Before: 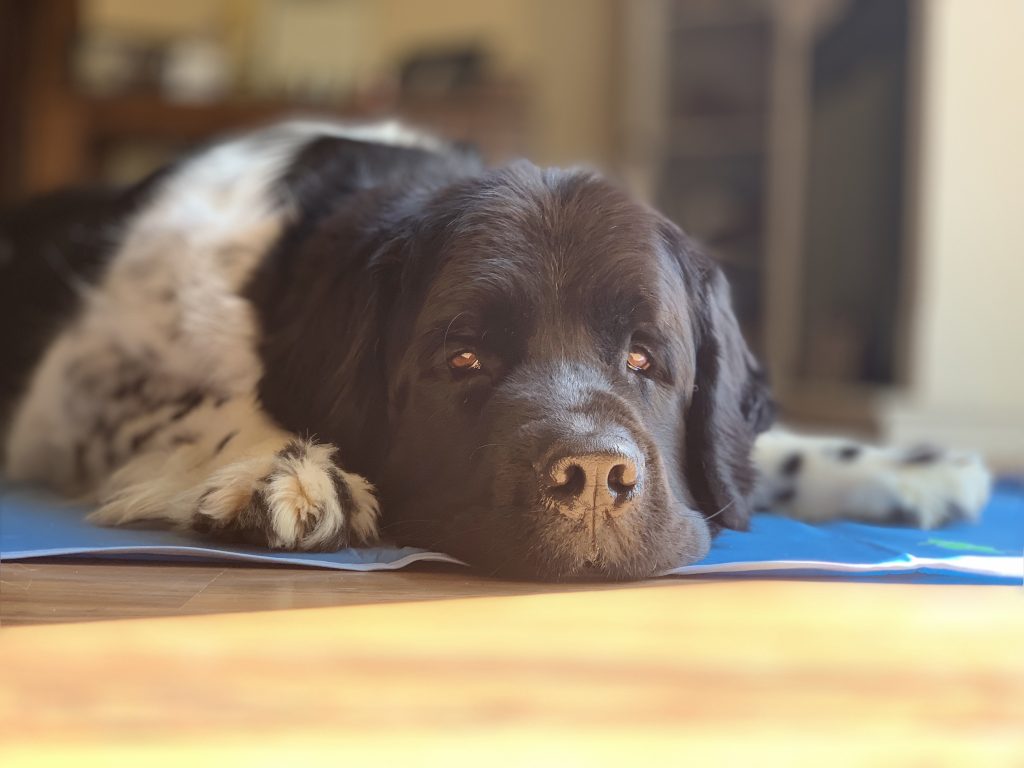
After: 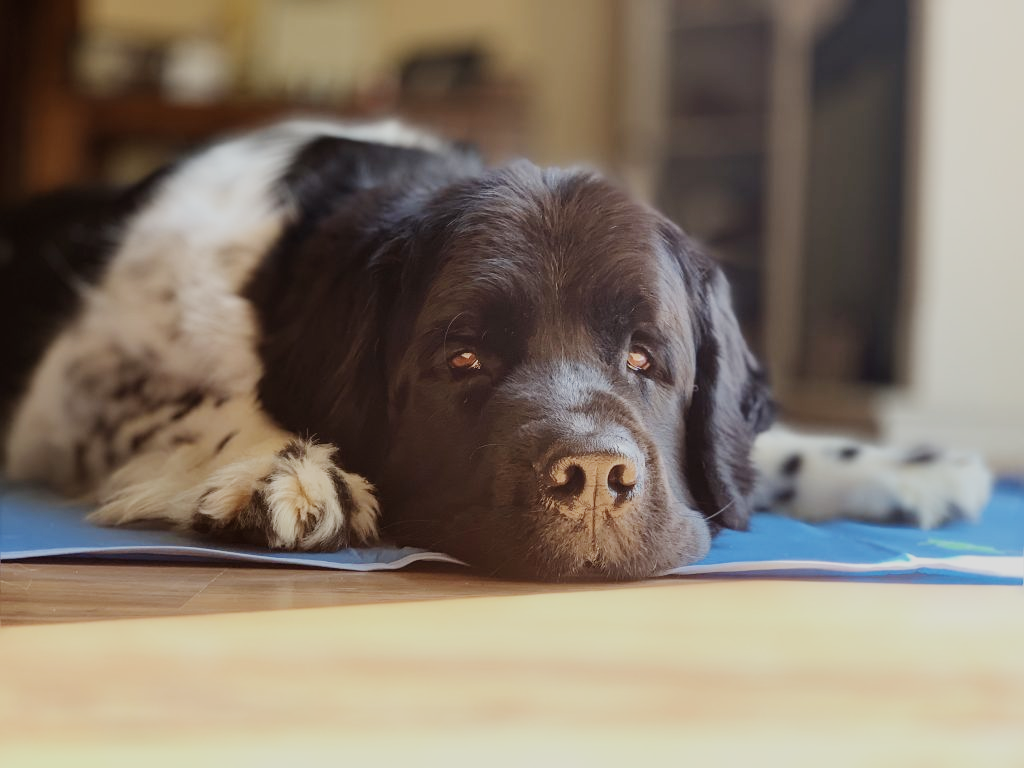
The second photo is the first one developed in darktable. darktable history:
exposure: compensate highlight preservation false
sigmoid: skew -0.2, preserve hue 0%, red attenuation 0.1, red rotation 0.035, green attenuation 0.1, green rotation -0.017, blue attenuation 0.15, blue rotation -0.052, base primaries Rec2020
